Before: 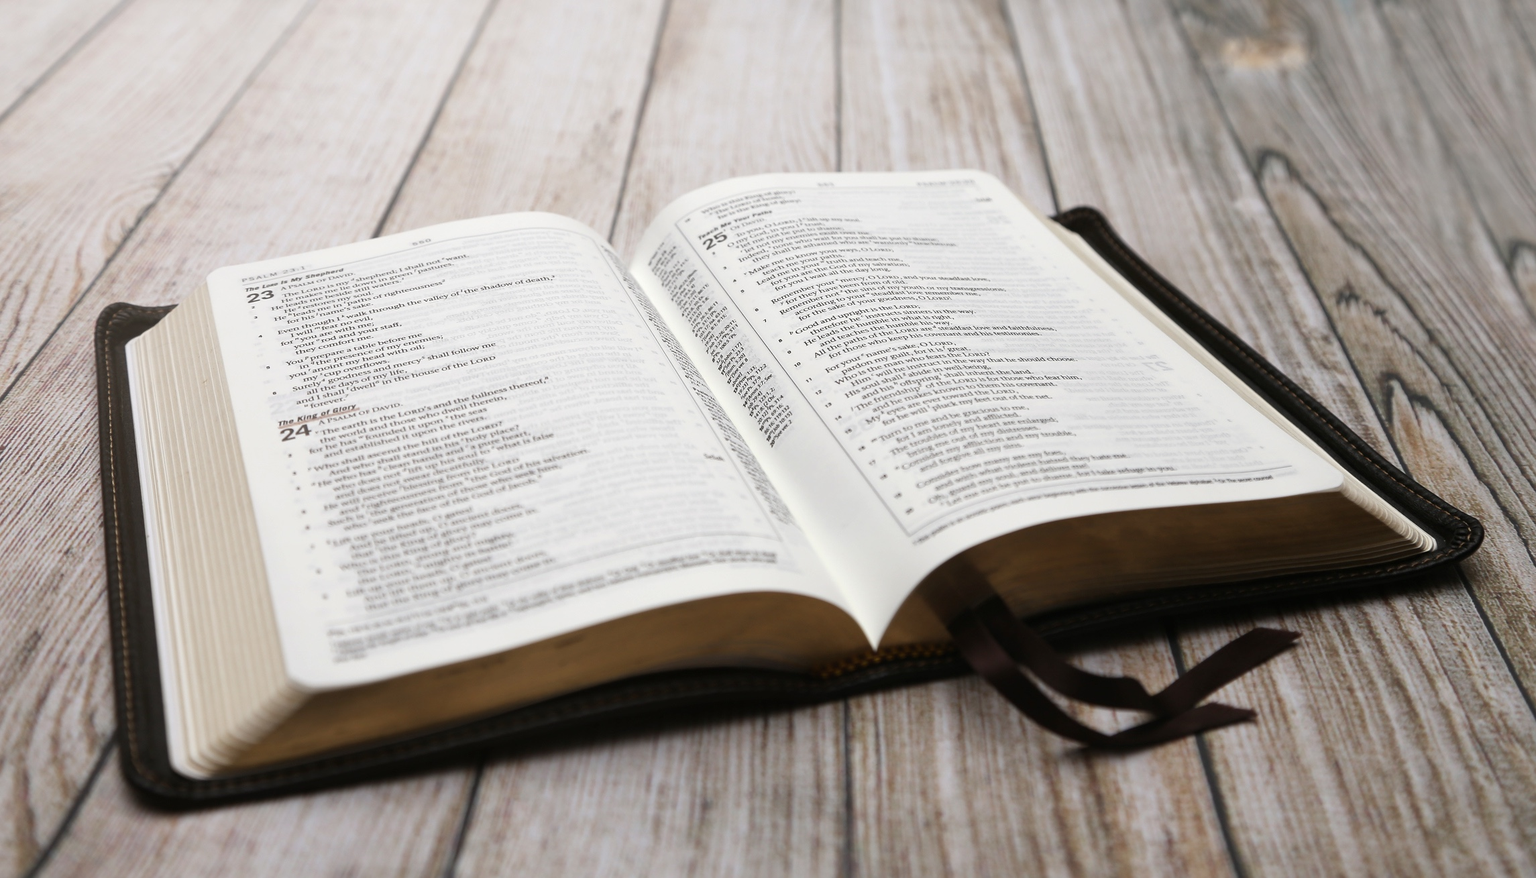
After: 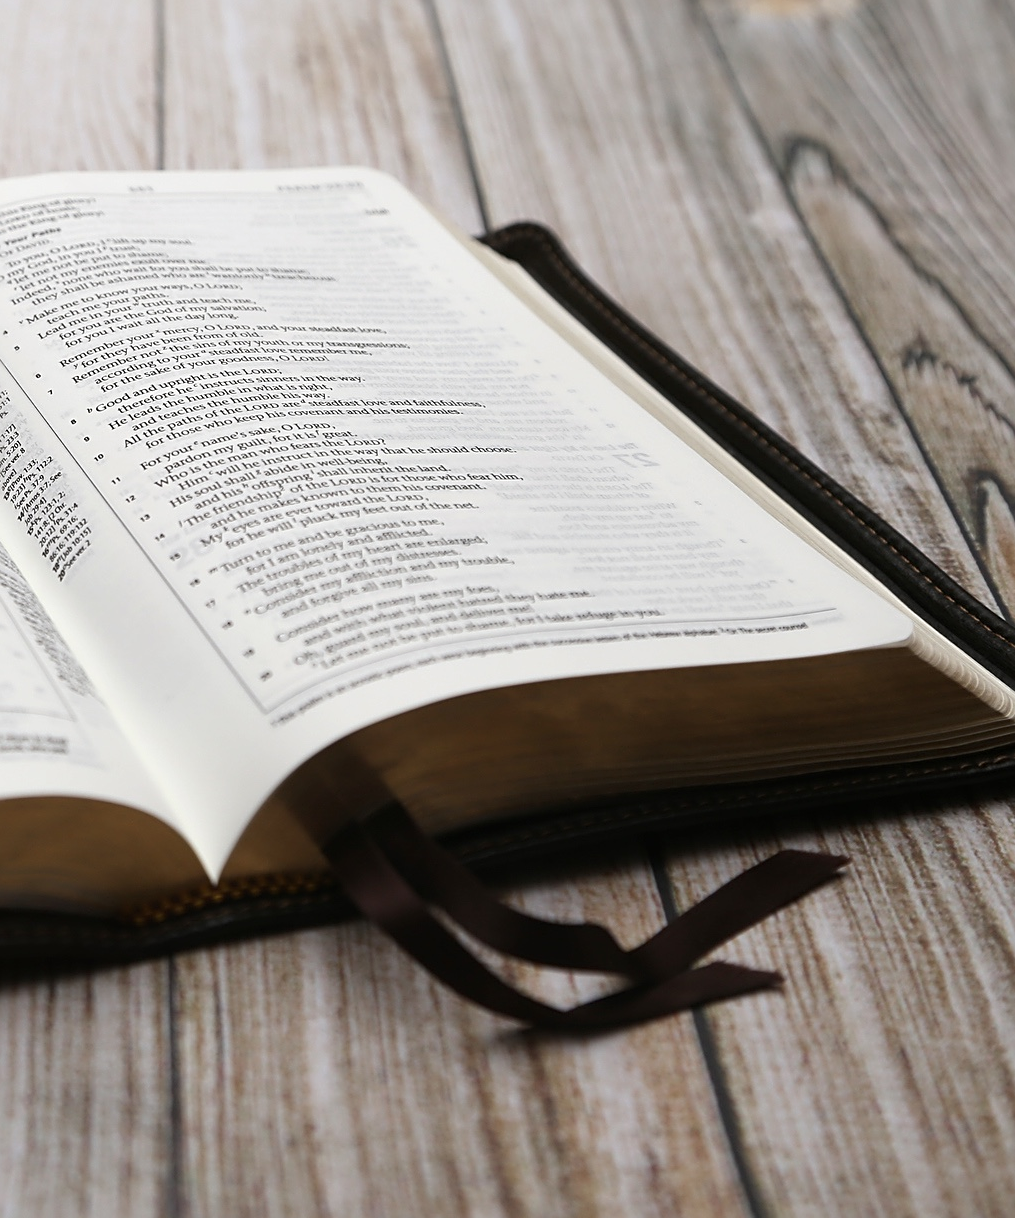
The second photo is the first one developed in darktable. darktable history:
color correction: highlights a* 0.003, highlights b* -0.283
white balance: emerald 1
crop: left 47.628%, top 6.643%, right 7.874%
sharpen: on, module defaults
